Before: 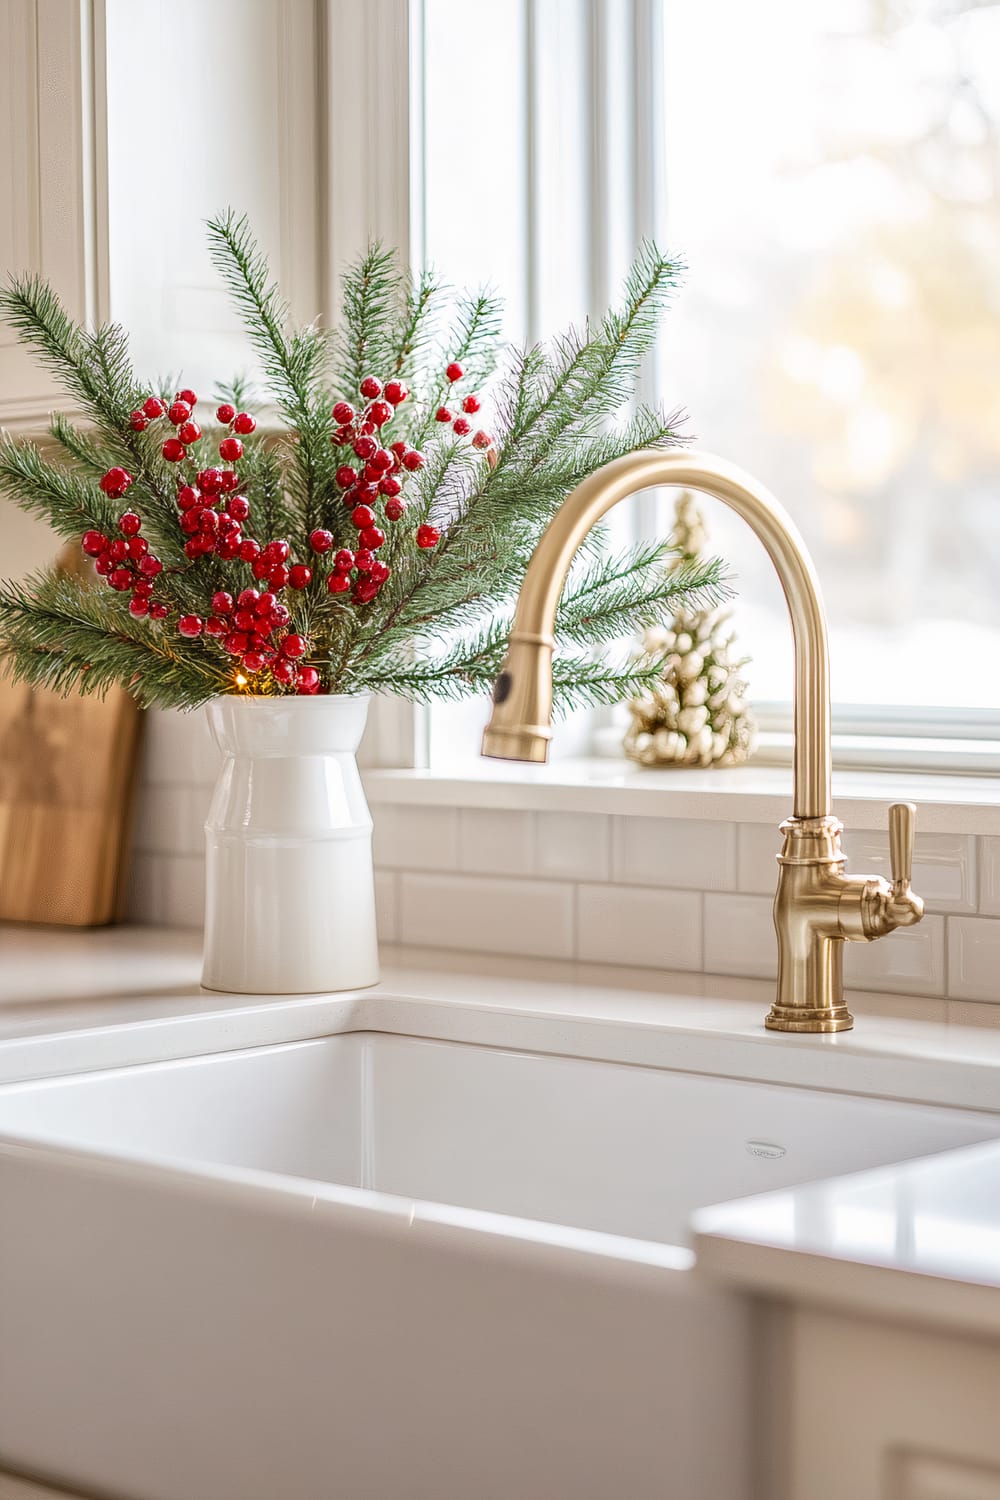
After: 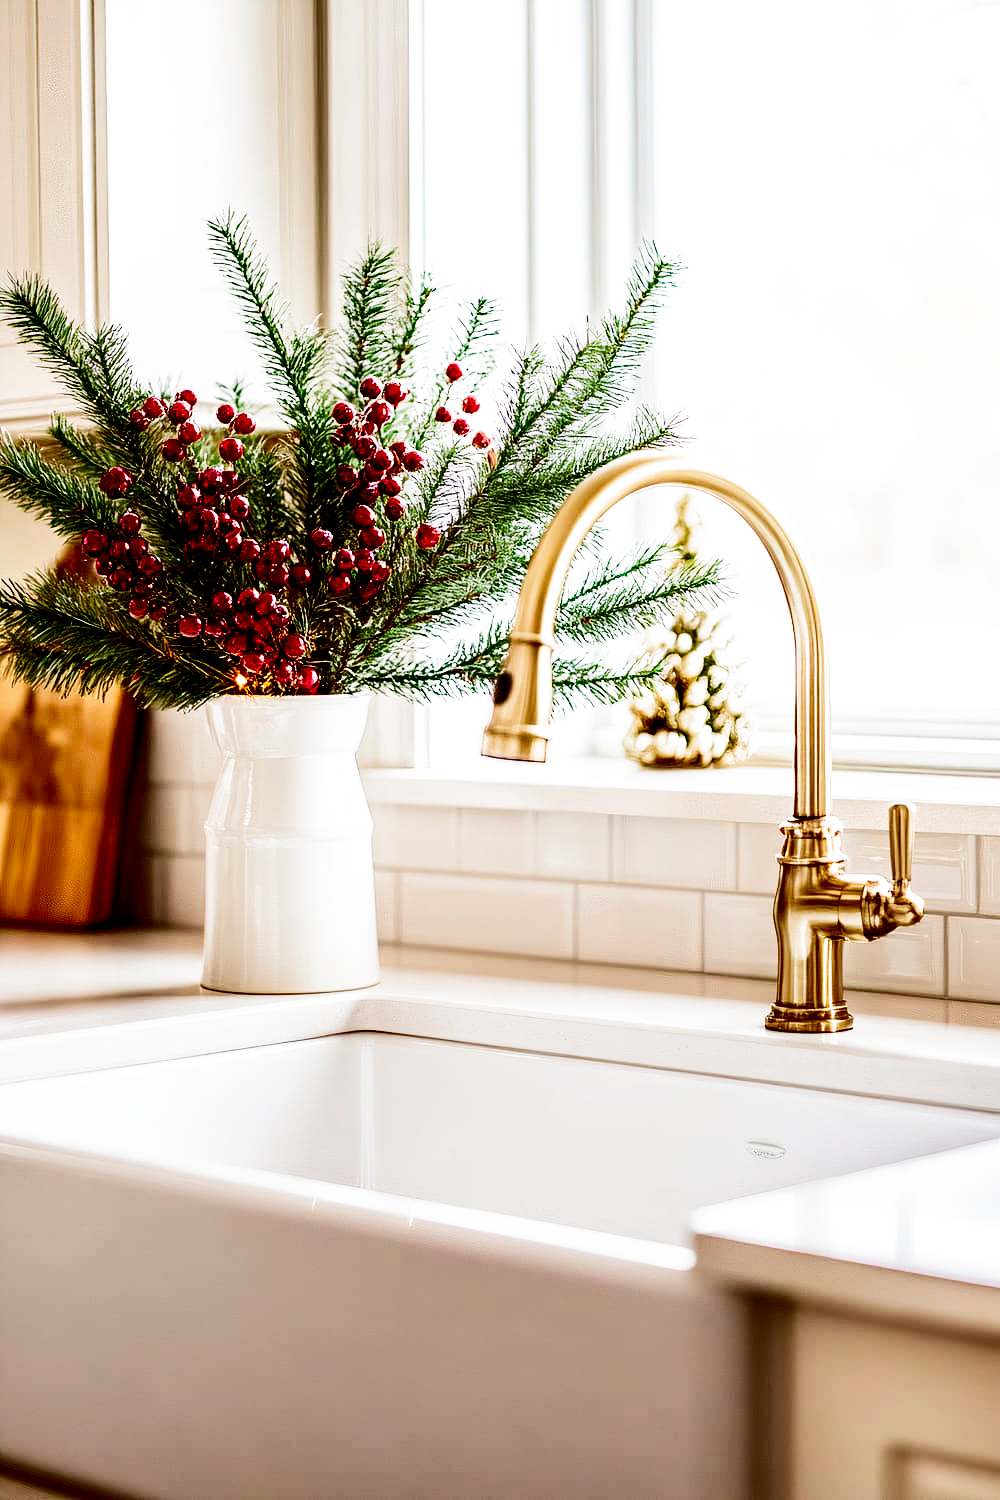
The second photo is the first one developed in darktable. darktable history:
filmic rgb: black relative exposure -3.74 EV, white relative exposure 2.39 EV, threshold 2.95 EV, dynamic range scaling -49.89%, hardness 3.47, latitude 29.48%, contrast 1.81, preserve chrominance no, color science v5 (2021), enable highlight reconstruction true
contrast brightness saturation: contrast 0.243, brightness -0.221, saturation 0.148
